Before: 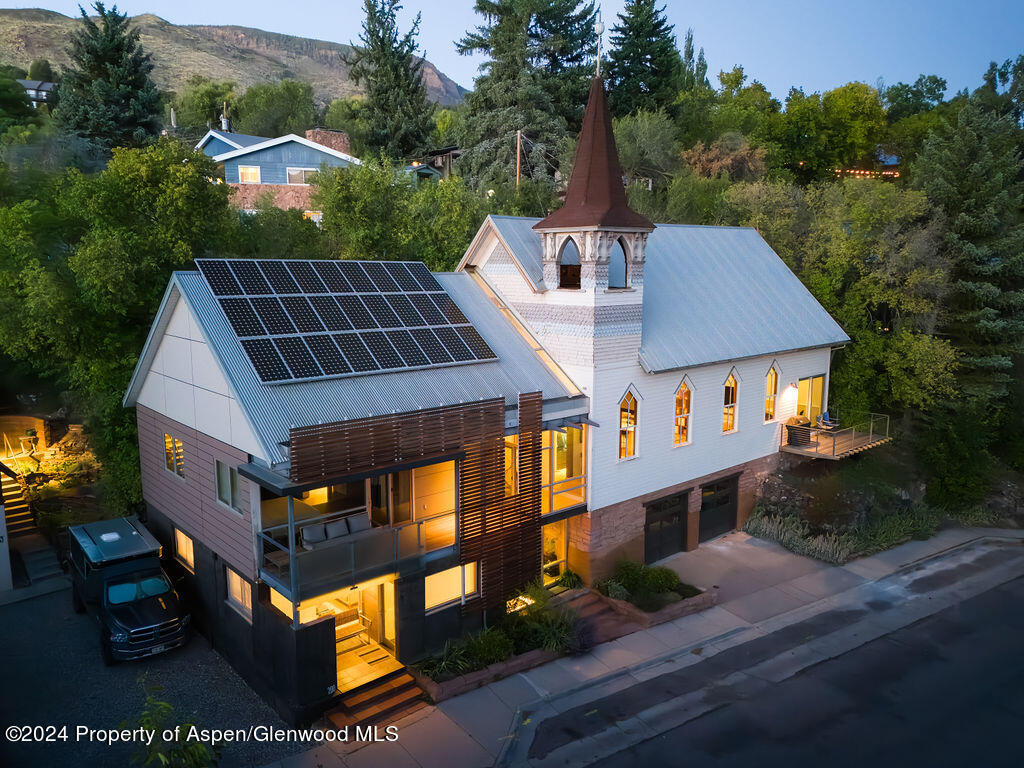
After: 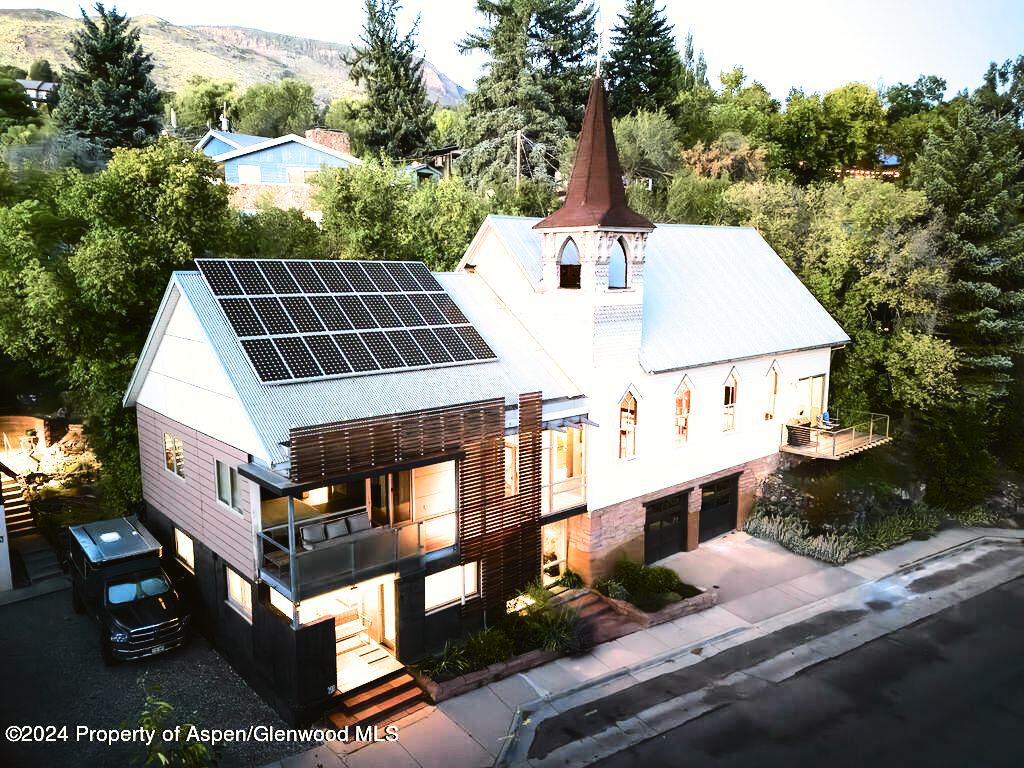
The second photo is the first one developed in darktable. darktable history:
shadows and highlights: shadows 32.25, highlights -31.63, soften with gaussian
tone curve: curves: ch0 [(0, 0.026) (0.184, 0.172) (0.391, 0.468) (0.446, 0.56) (0.605, 0.758) (0.831, 0.931) (0.992, 1)]; ch1 [(0, 0) (0.437, 0.447) (0.501, 0.502) (0.538, 0.539) (0.574, 0.589) (0.617, 0.64) (0.699, 0.749) (0.859, 0.919) (1, 1)]; ch2 [(0, 0) (0.33, 0.301) (0.421, 0.443) (0.447, 0.482) (0.499, 0.509) (0.538, 0.564) (0.585, 0.615) (0.664, 0.664) (1, 1)], color space Lab, independent channels, preserve colors none
exposure: exposure 1 EV, compensate exposure bias true, compensate highlight preservation false
tone equalizer: on, module defaults
filmic rgb: black relative exposure -8 EV, white relative exposure 2.32 EV, hardness 6.54, iterations of high-quality reconstruction 0
